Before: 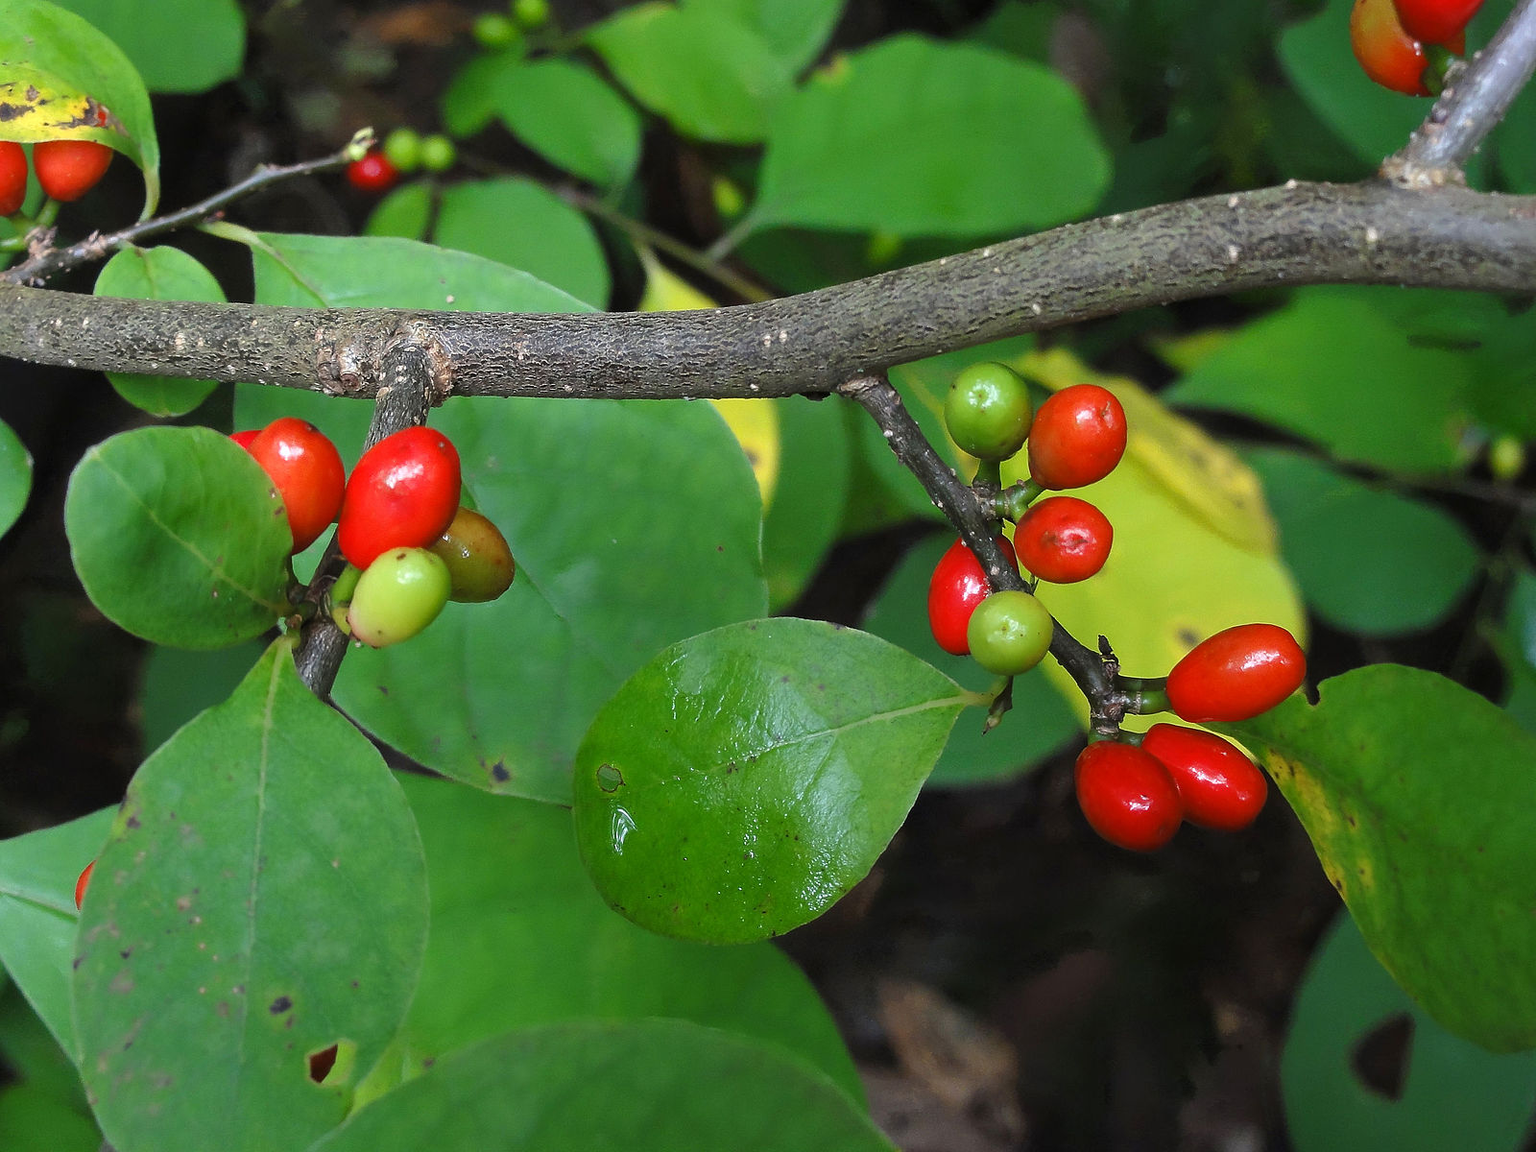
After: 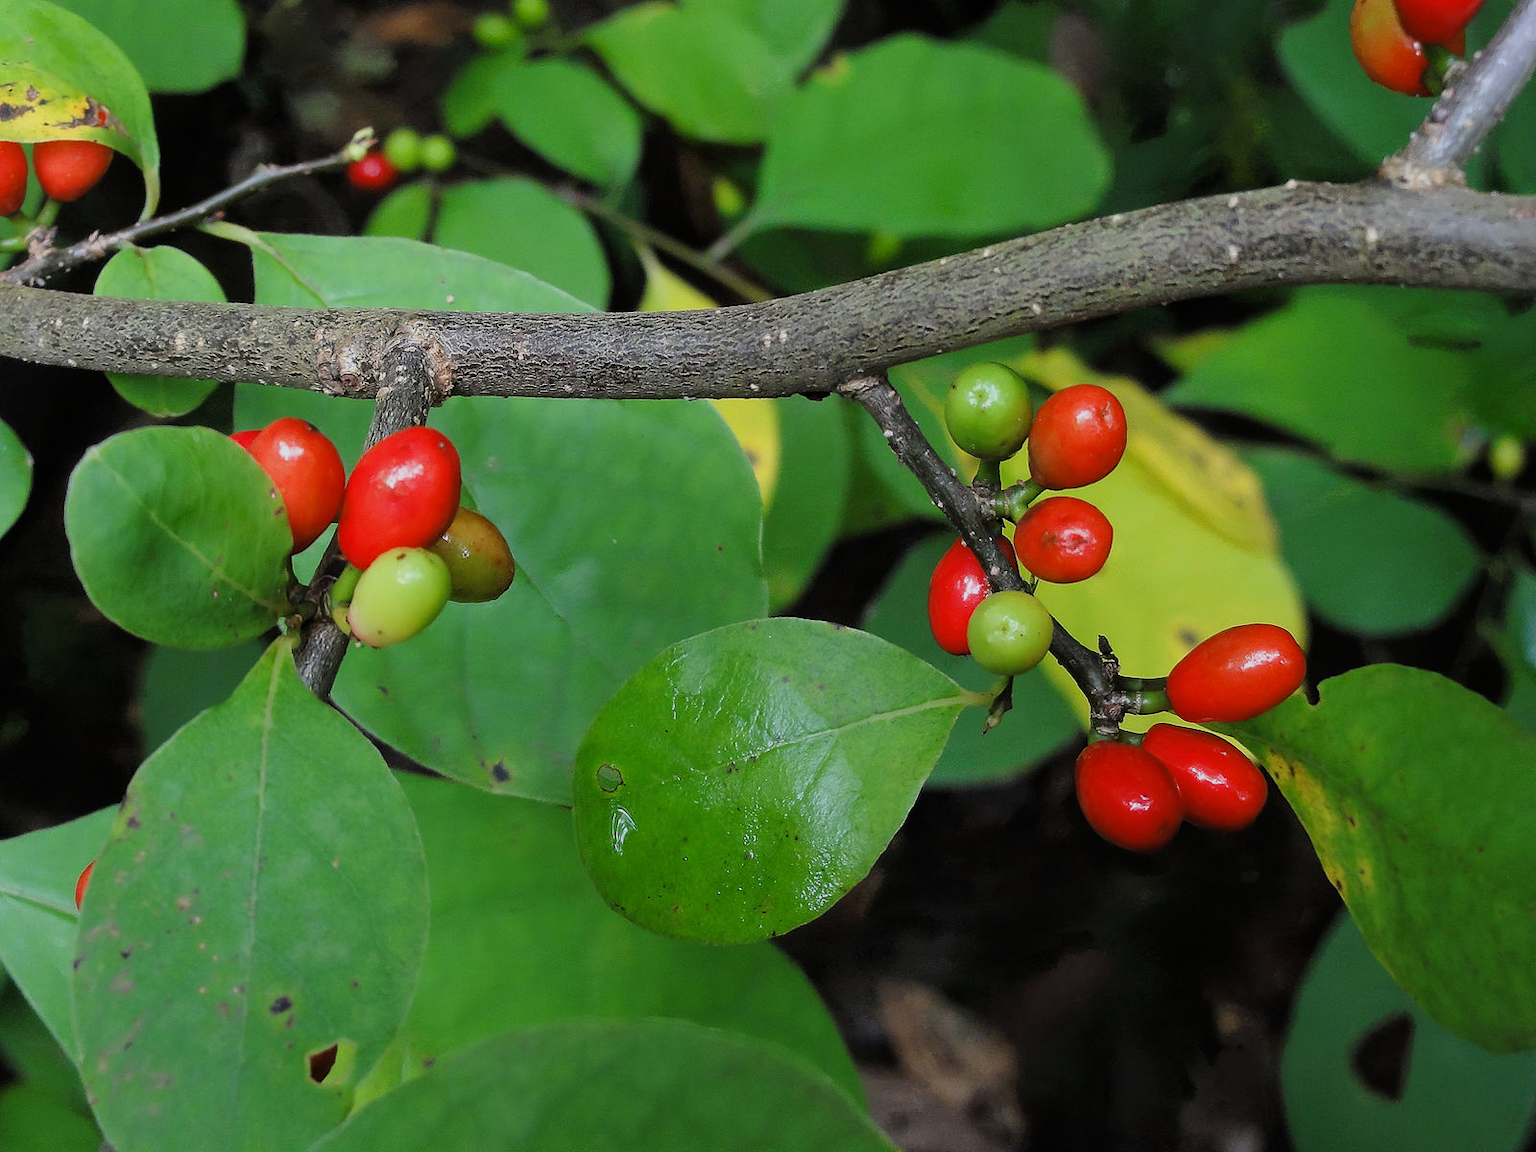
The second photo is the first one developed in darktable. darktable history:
filmic rgb: black relative exposure -8 EV, white relative exposure 3.93 EV, hardness 4.26, iterations of high-quality reconstruction 0
